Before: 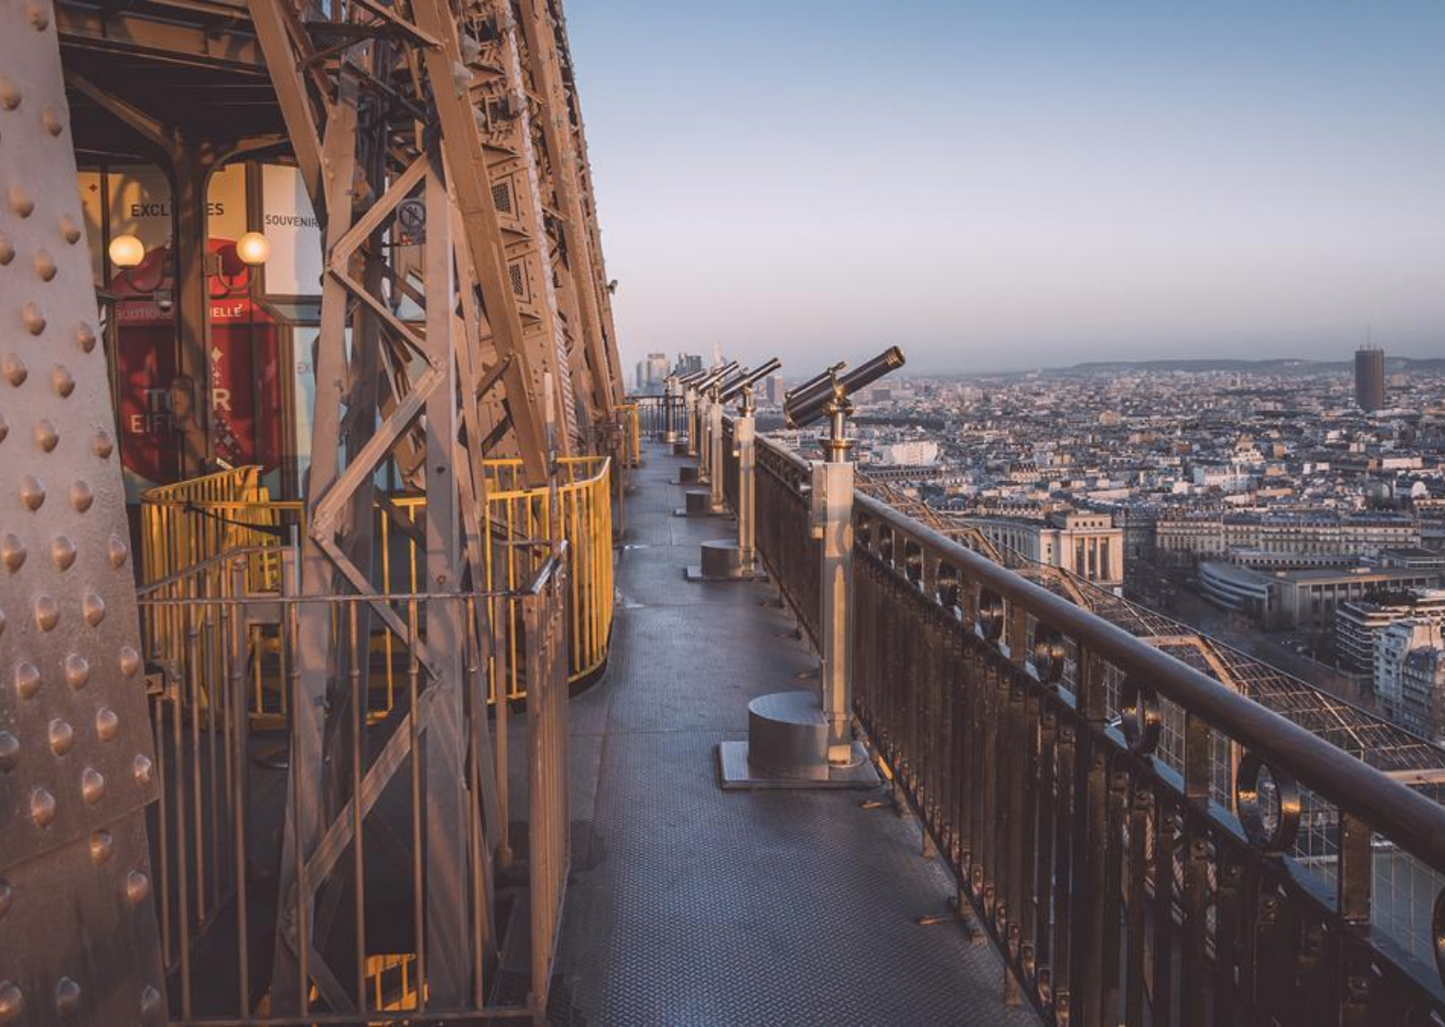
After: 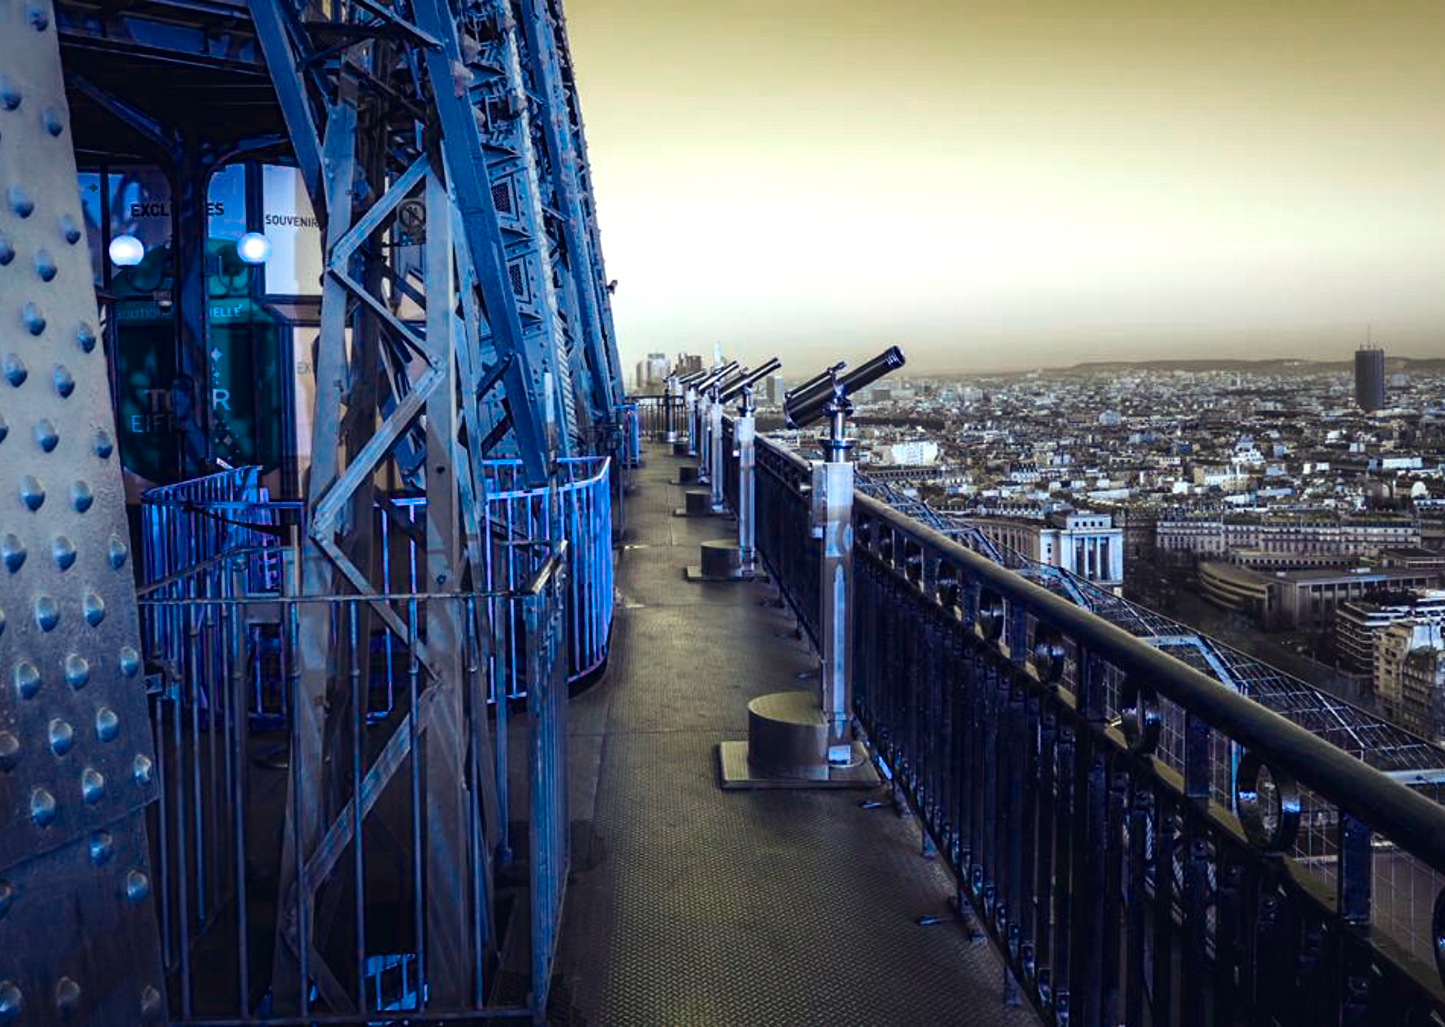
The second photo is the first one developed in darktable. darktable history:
color balance rgb: shadows lift › luminance -28.488%, shadows lift › chroma 15.116%, shadows lift › hue 269.93°, power › chroma 1.55%, power › hue 28.68°, global offset › luminance -0.856%, perceptual saturation grading › global saturation 19.745%, hue shift -150.18°, contrast 34.531%, saturation formula JzAzBz (2021)
